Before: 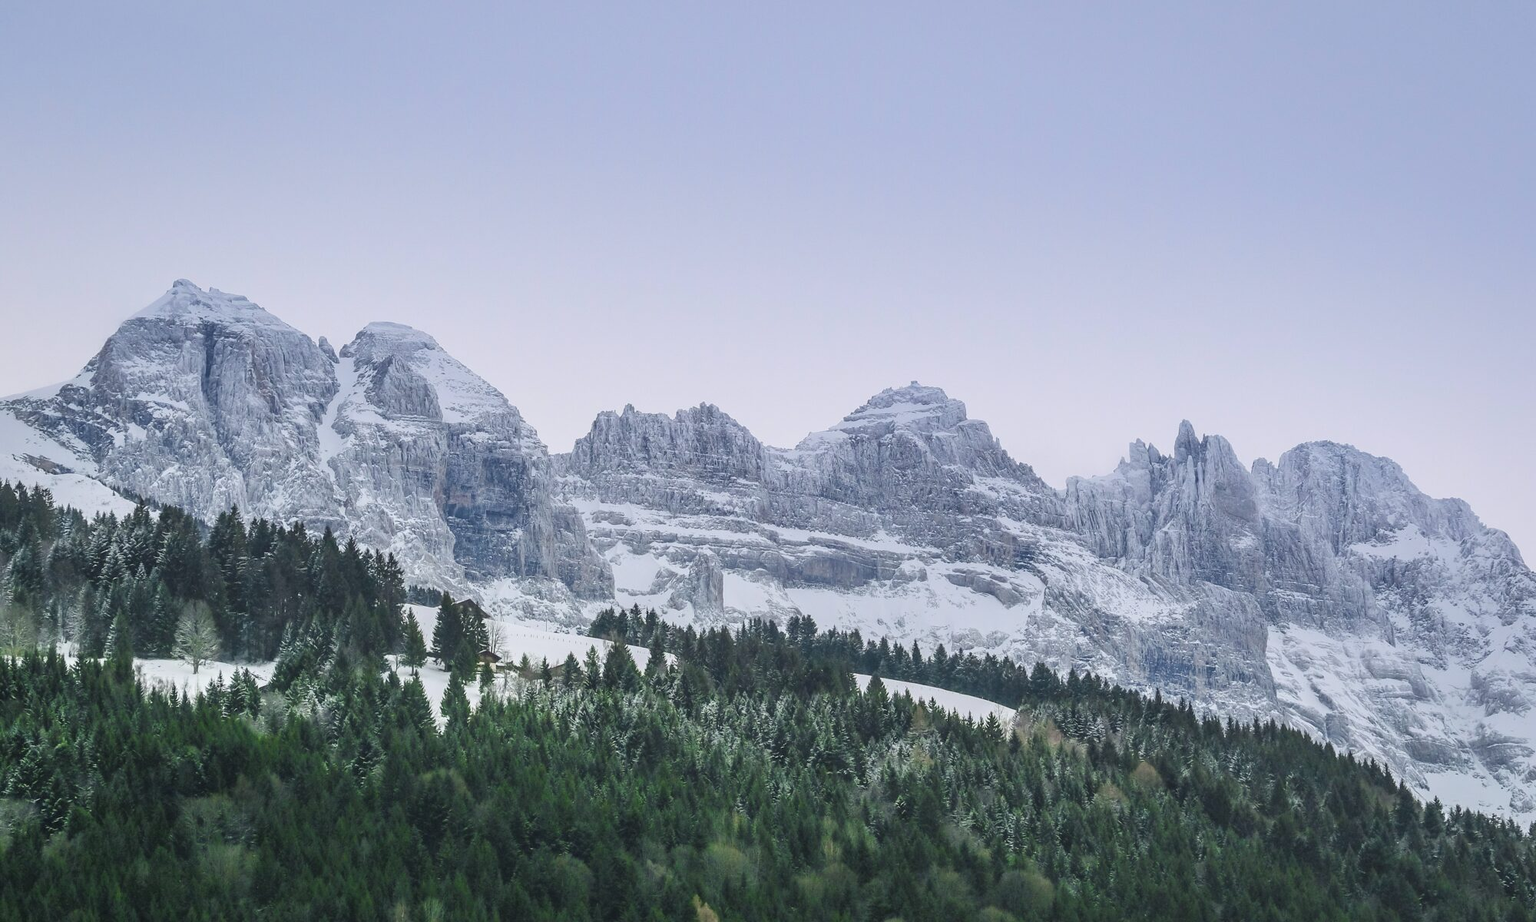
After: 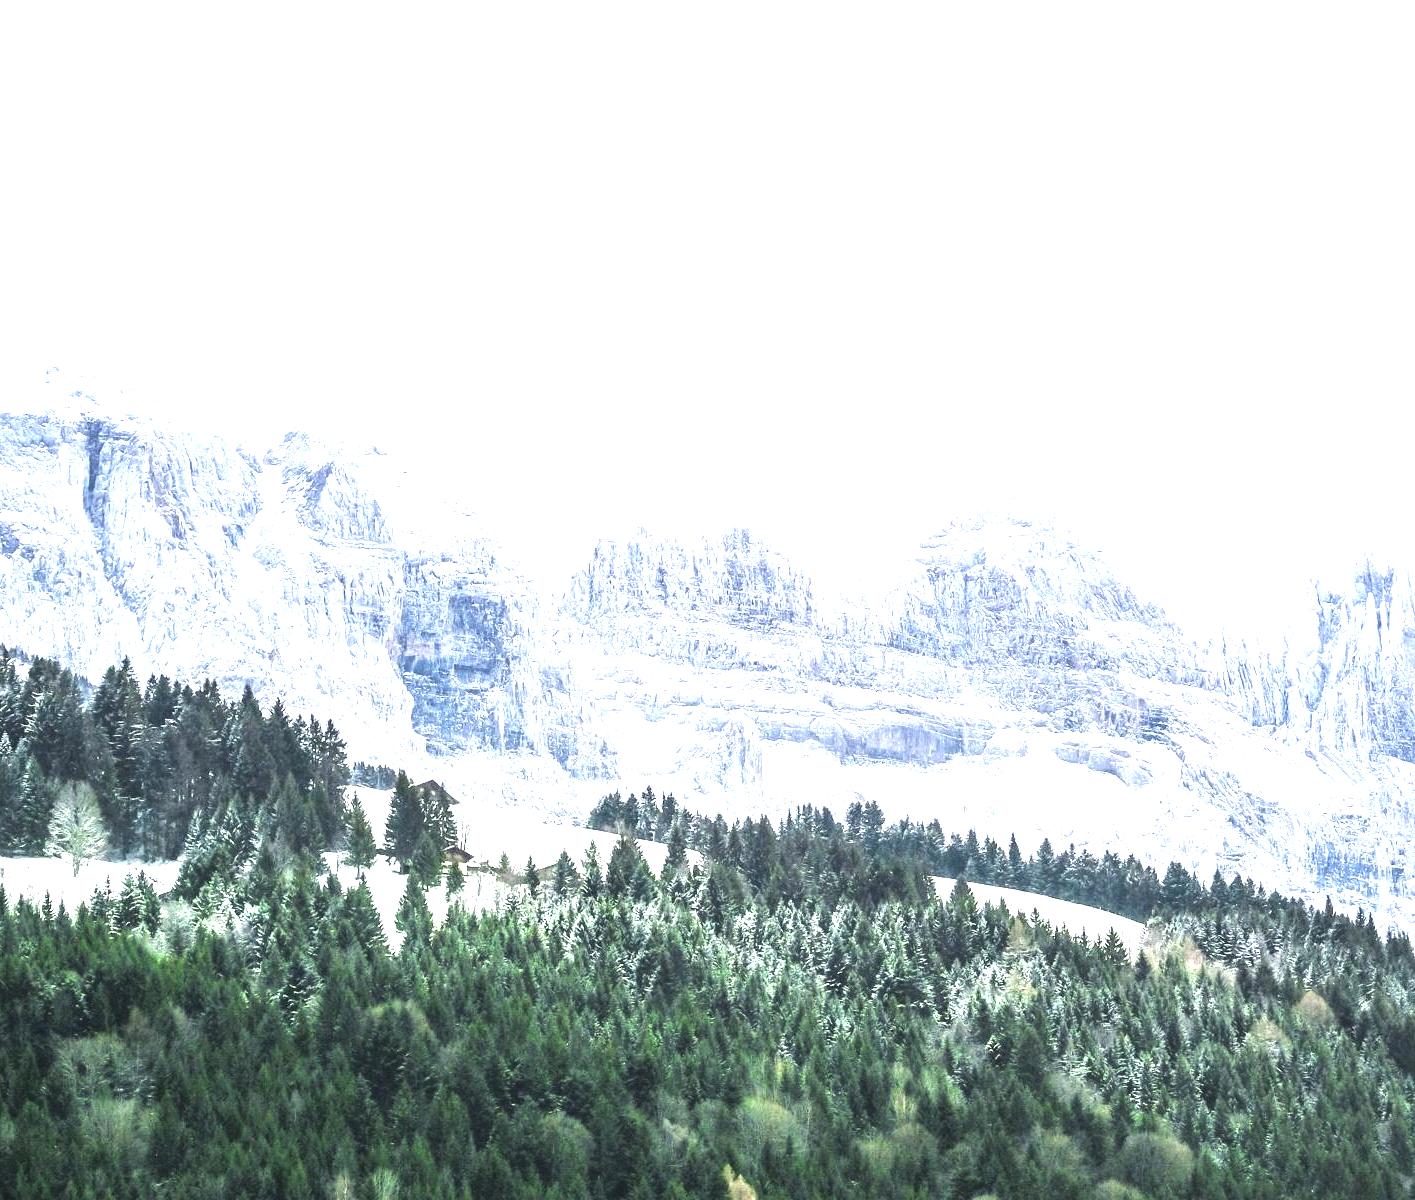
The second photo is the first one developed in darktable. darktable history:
exposure: black level correction 0, exposure 1.281 EV, compensate highlight preservation false
tone equalizer: -8 EV -0.764 EV, -7 EV -0.735 EV, -6 EV -0.633 EV, -5 EV -0.422 EV, -3 EV 0.382 EV, -2 EV 0.6 EV, -1 EV 0.697 EV, +0 EV 0.757 EV, edges refinement/feathering 500, mask exposure compensation -1.57 EV, preserve details no
local contrast: highlights 100%, shadows 100%, detail 119%, midtone range 0.2
crop and rotate: left 8.961%, right 20.24%
